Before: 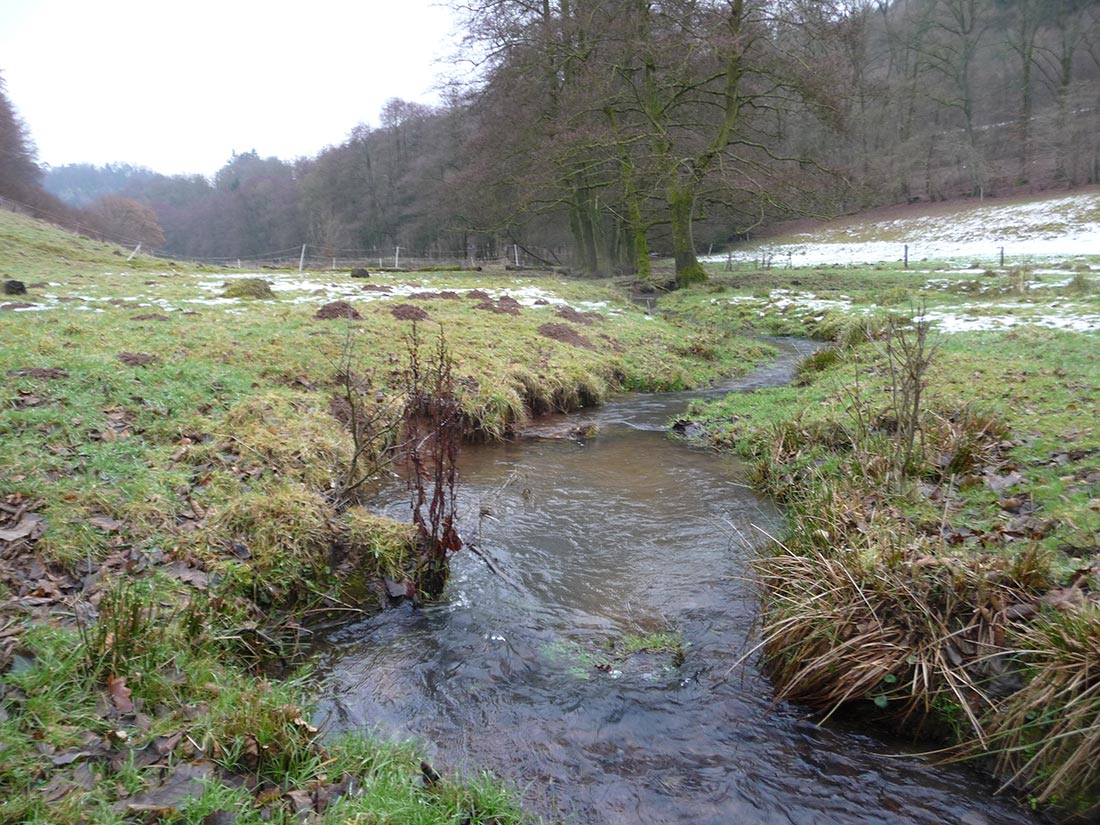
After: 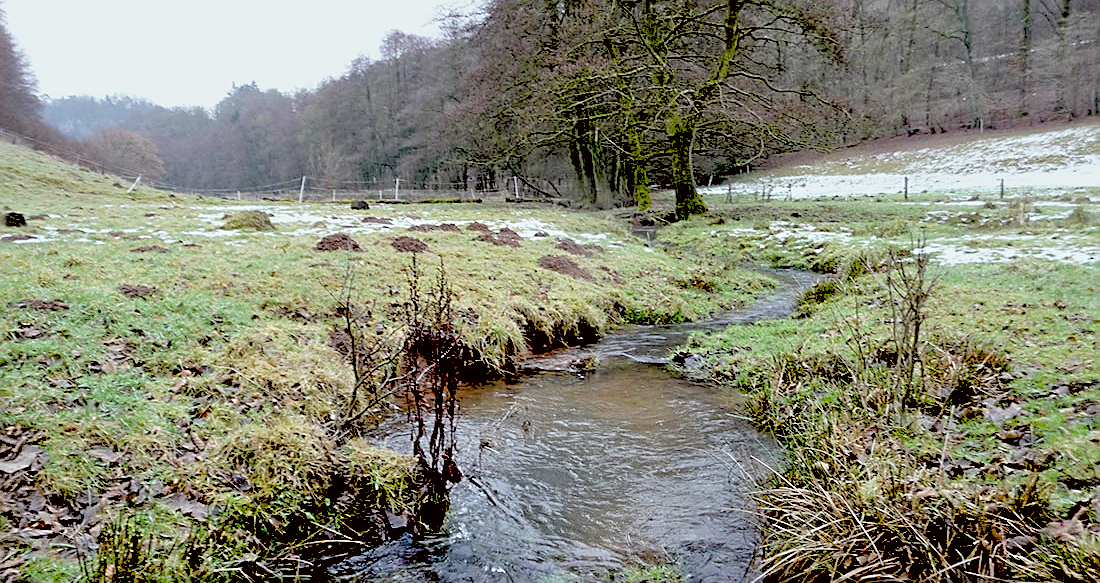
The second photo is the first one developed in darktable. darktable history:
exposure: black level correction 0.056, compensate highlight preservation false
sharpen: on, module defaults
color correction: highlights a* -2.73, highlights b* -2.09, shadows a* 2.41, shadows b* 2.73
crop and rotate: top 8.293%, bottom 20.996%
tone equalizer: -8 EV 1 EV, -7 EV 1 EV, -6 EV 1 EV, -5 EV 1 EV, -4 EV 1 EV, -3 EV 0.75 EV, -2 EV 0.5 EV, -1 EV 0.25 EV
rgb levels: preserve colors sum RGB, levels [[0.038, 0.433, 0.934], [0, 0.5, 1], [0, 0.5, 1]]
contrast brightness saturation: contrast 0.1, saturation -0.3
